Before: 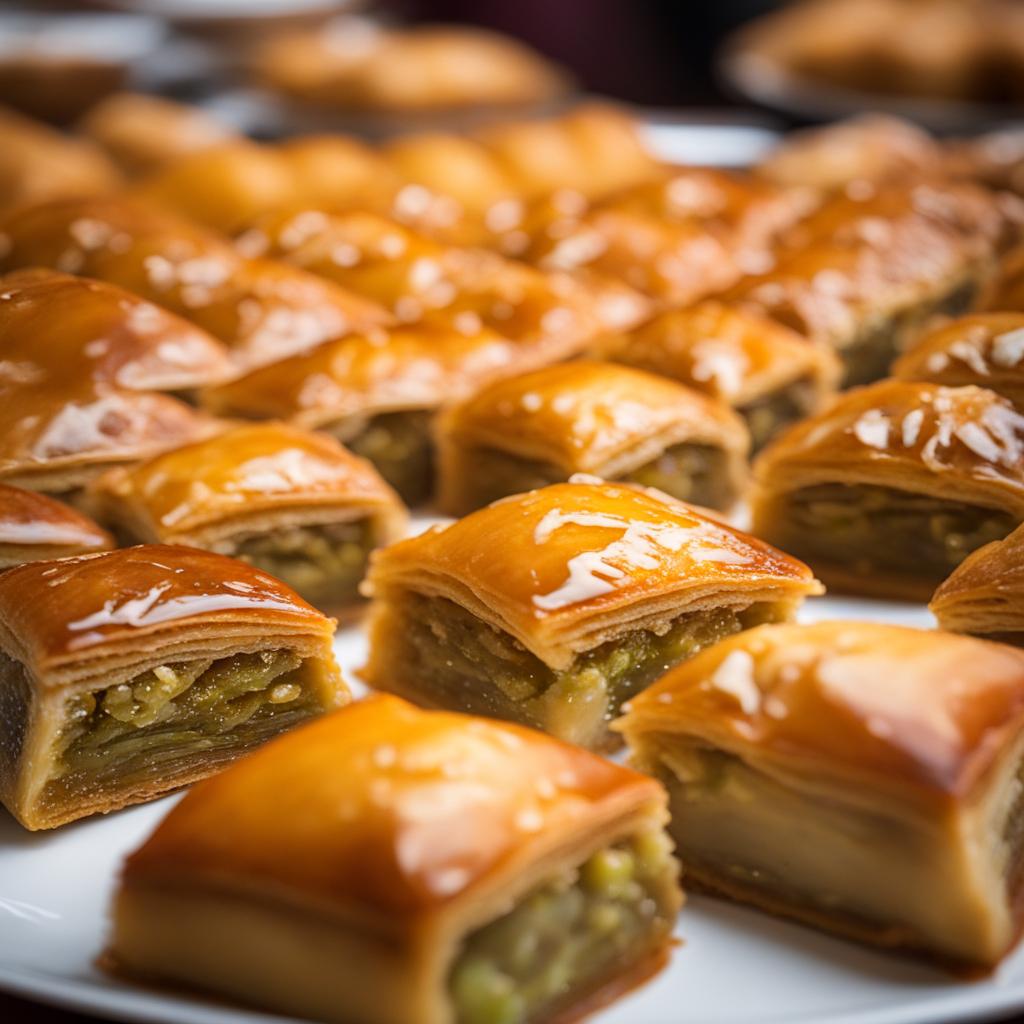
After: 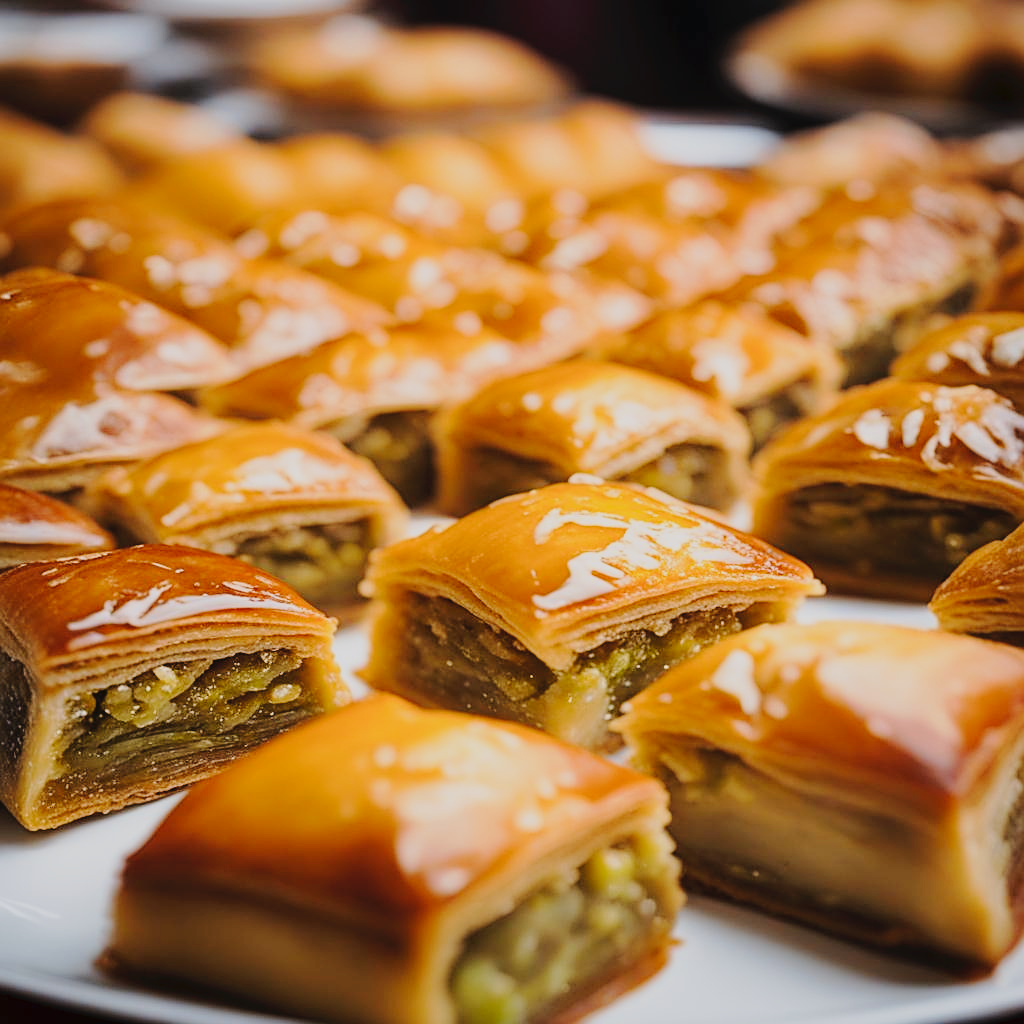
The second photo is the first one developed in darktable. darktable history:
filmic rgb: black relative exposure -7.65 EV, white relative exposure 4.56 EV, hardness 3.61
tone curve: curves: ch0 [(0, 0) (0.003, 0.031) (0.011, 0.041) (0.025, 0.054) (0.044, 0.06) (0.069, 0.083) (0.1, 0.108) (0.136, 0.135) (0.177, 0.179) (0.224, 0.231) (0.277, 0.294) (0.335, 0.378) (0.399, 0.463) (0.468, 0.552) (0.543, 0.627) (0.623, 0.694) (0.709, 0.776) (0.801, 0.849) (0.898, 0.905) (1, 1)], preserve colors none
sharpen: on, module defaults
